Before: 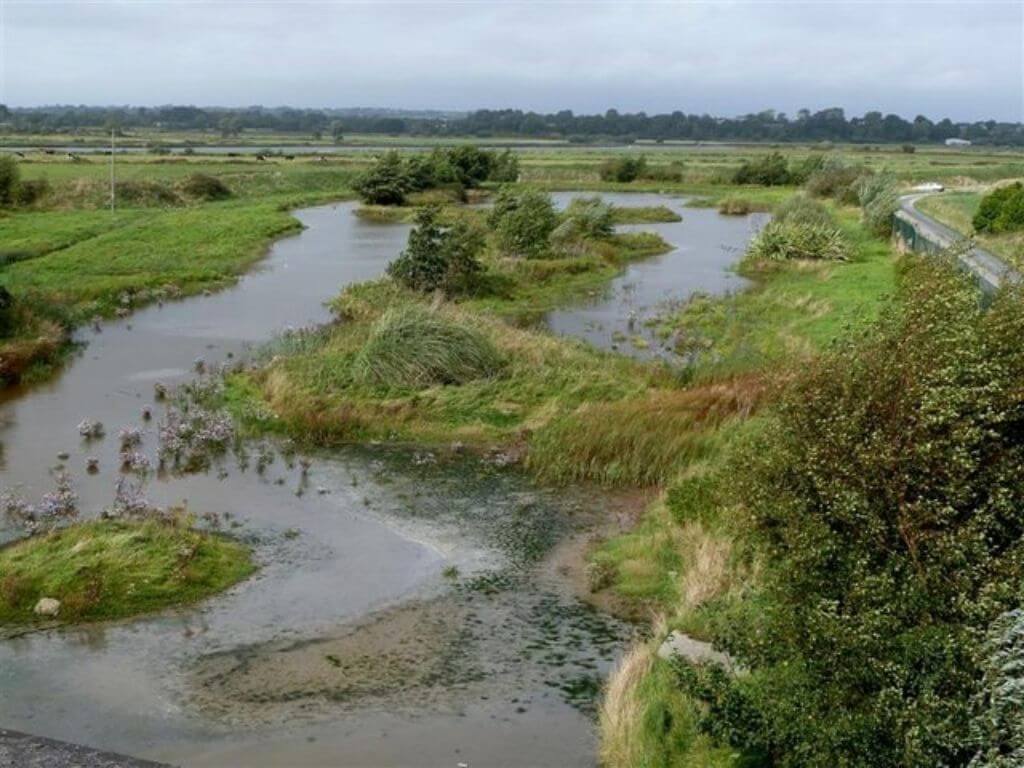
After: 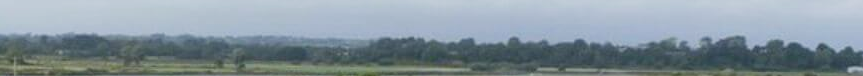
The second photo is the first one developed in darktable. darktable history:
crop and rotate: left 9.644%, top 9.491%, right 6.021%, bottom 80.509%
sigmoid: contrast 1.22, skew 0.65
